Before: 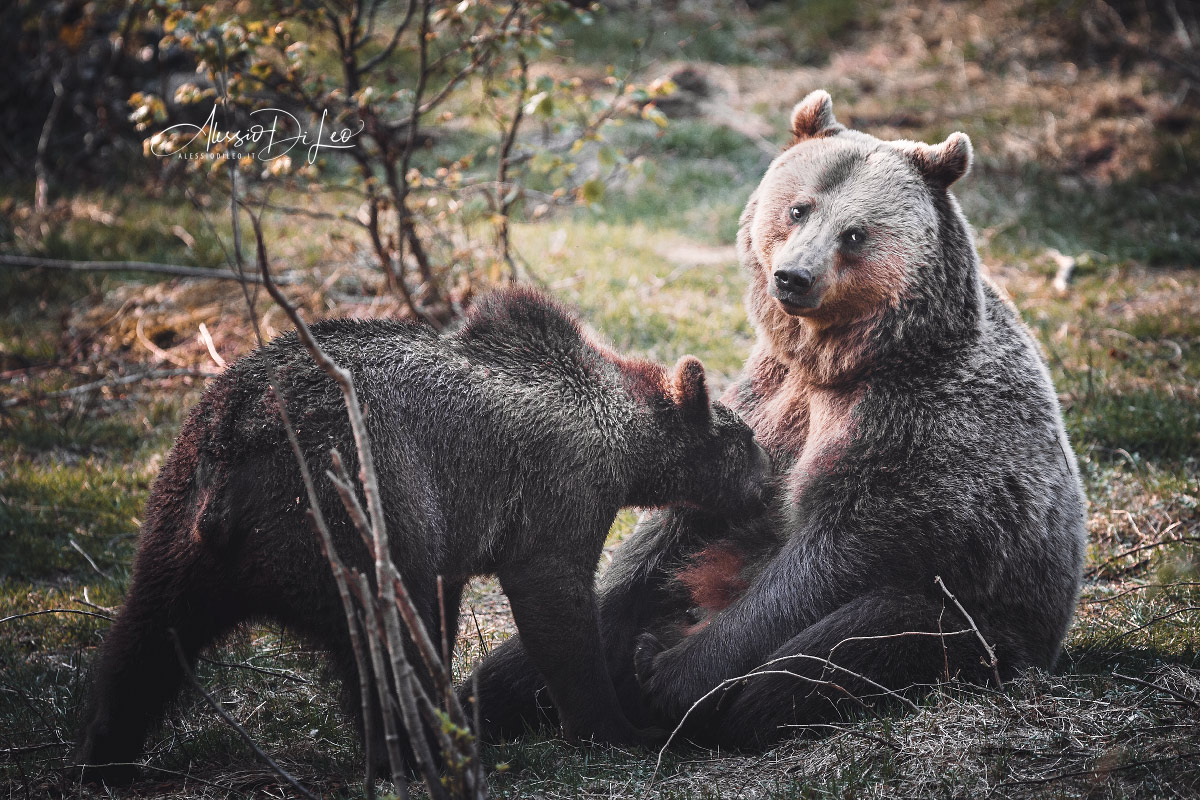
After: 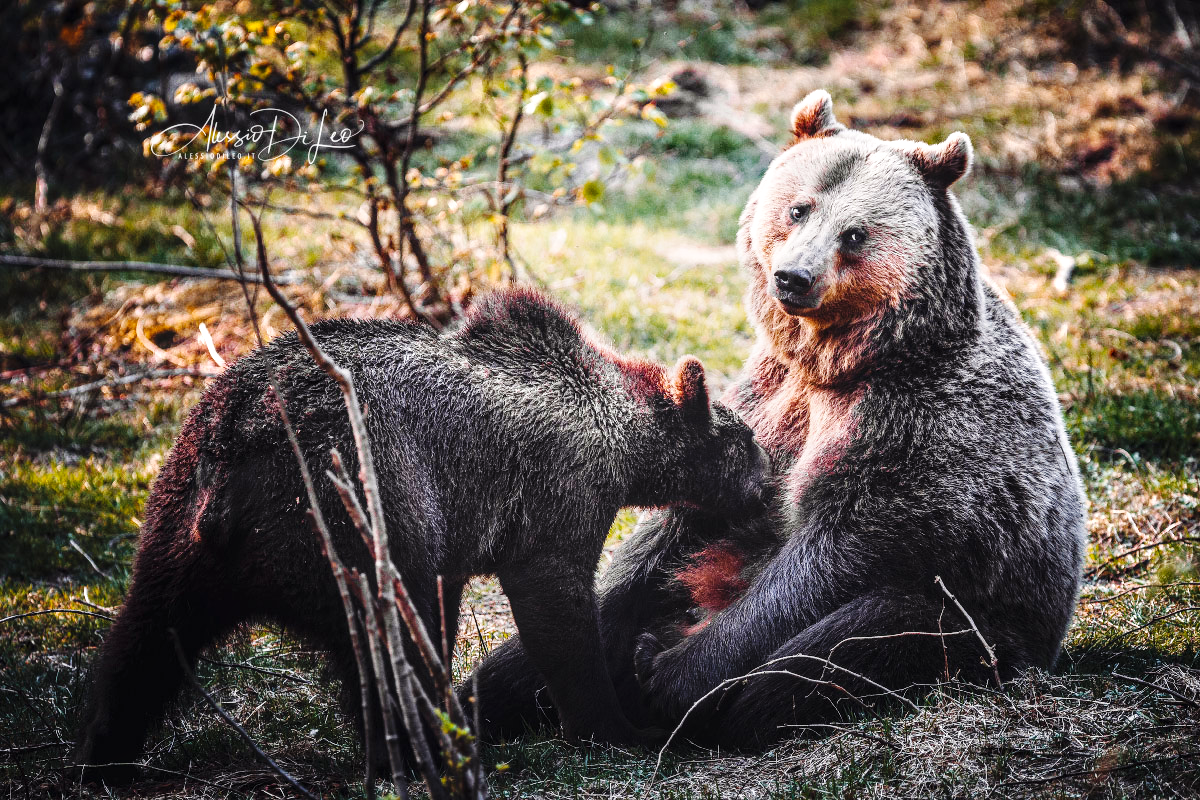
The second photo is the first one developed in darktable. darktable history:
local contrast: detail 130%
base curve: curves: ch0 [(0, 0) (0.036, 0.025) (0.121, 0.166) (0.206, 0.329) (0.605, 0.79) (1, 1)], preserve colors none
color balance rgb: shadows lift › luminance -9.702%, perceptual saturation grading › global saturation 29.459%, global vibrance 20.446%
